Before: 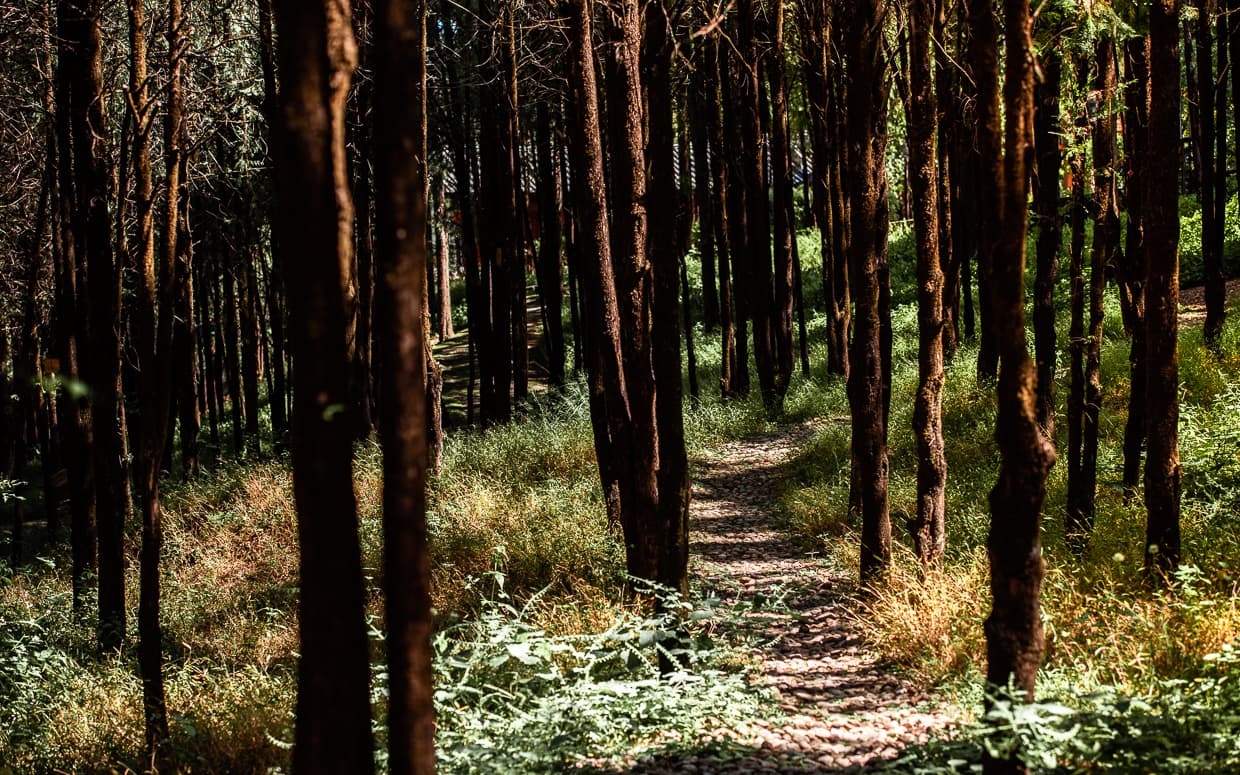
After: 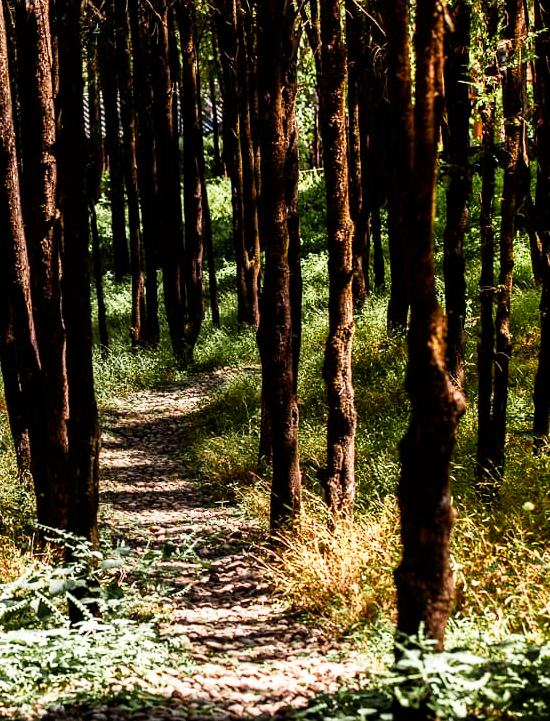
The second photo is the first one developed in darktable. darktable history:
crop: left 47.628%, top 6.643%, right 7.874%
tone curve: curves: ch0 [(0, 0) (0.004, 0.001) (0.02, 0.008) (0.218, 0.218) (0.664, 0.774) (0.832, 0.914) (1, 1)], preserve colors none
